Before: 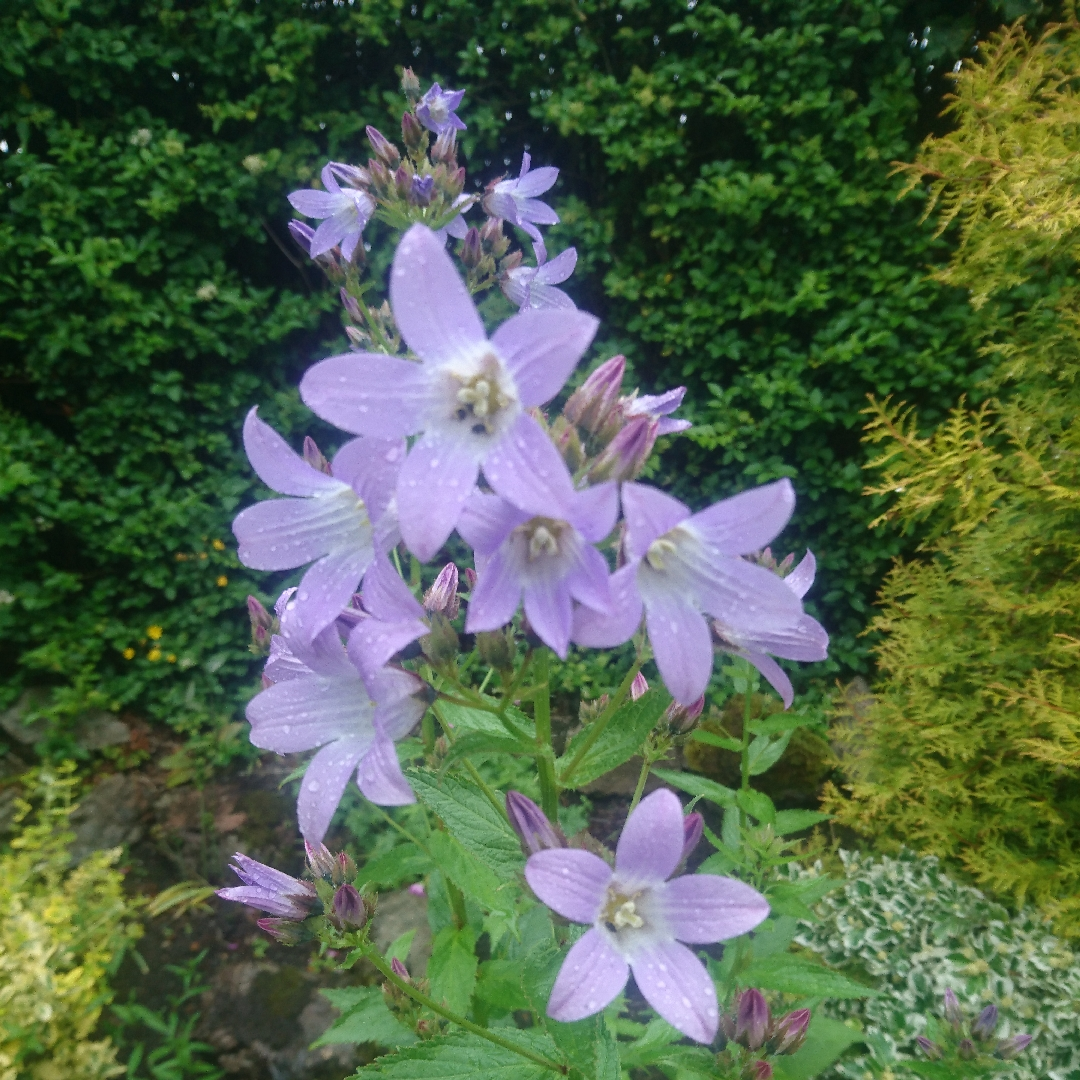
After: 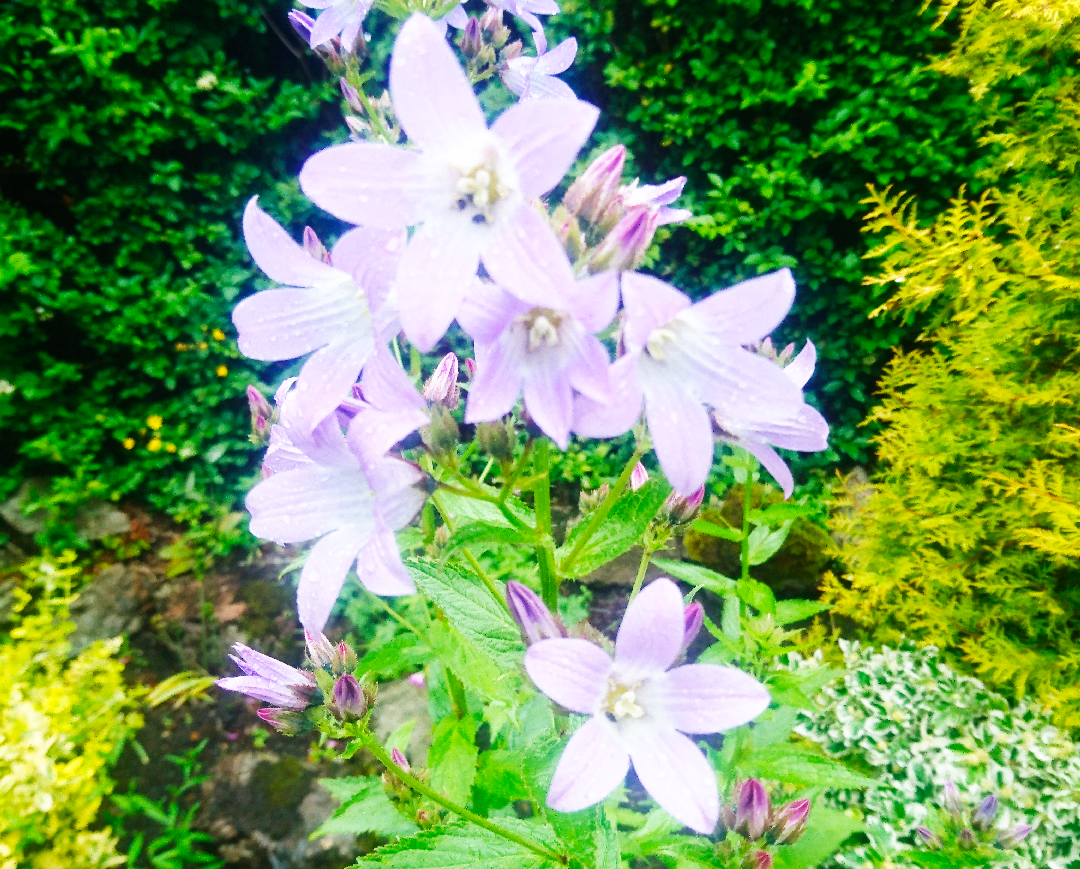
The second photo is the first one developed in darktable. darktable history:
crop and rotate: top 19.531%
color balance rgb: perceptual saturation grading › global saturation 19.739%
base curve: curves: ch0 [(0, 0) (0.007, 0.004) (0.027, 0.03) (0.046, 0.07) (0.207, 0.54) (0.442, 0.872) (0.673, 0.972) (1, 1)], preserve colors none
